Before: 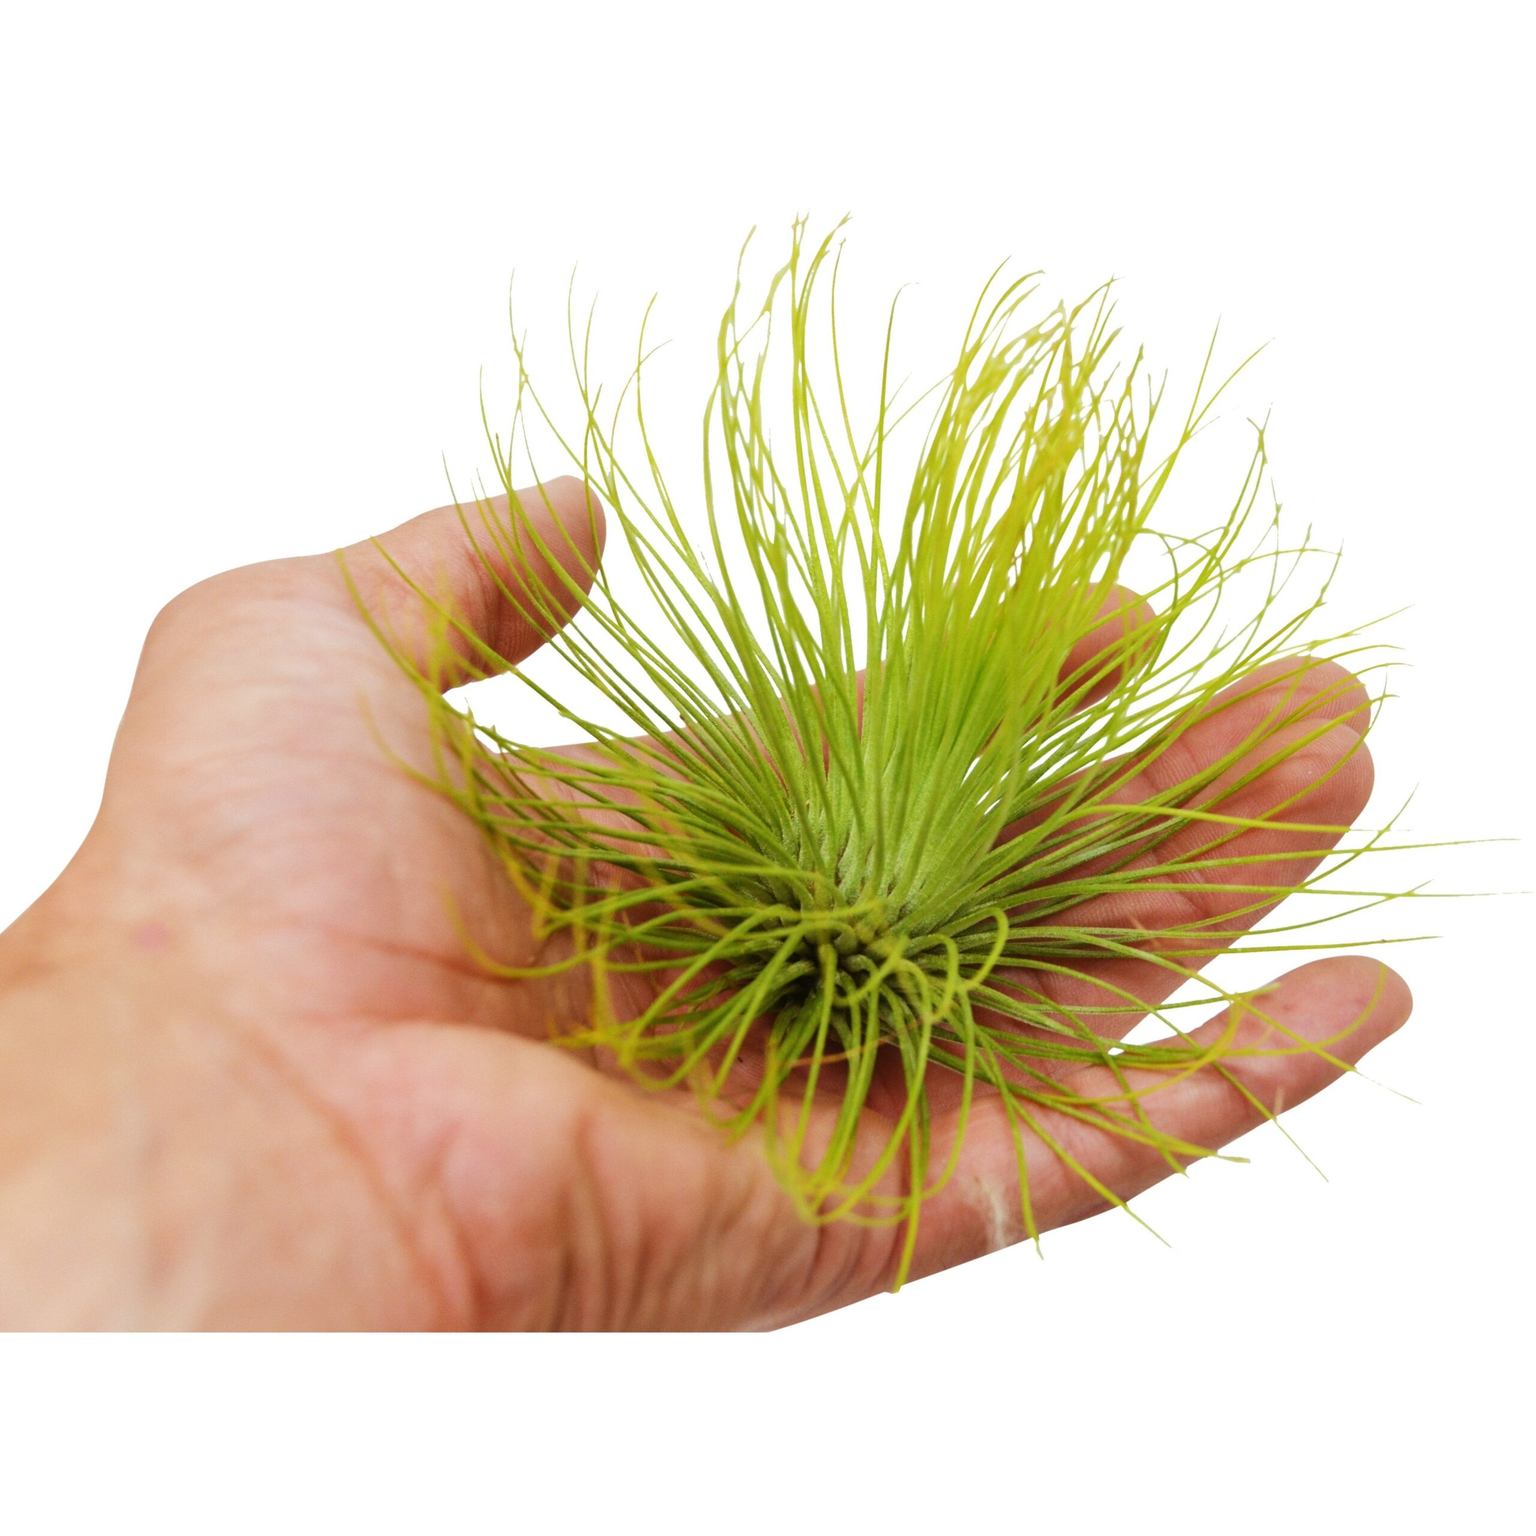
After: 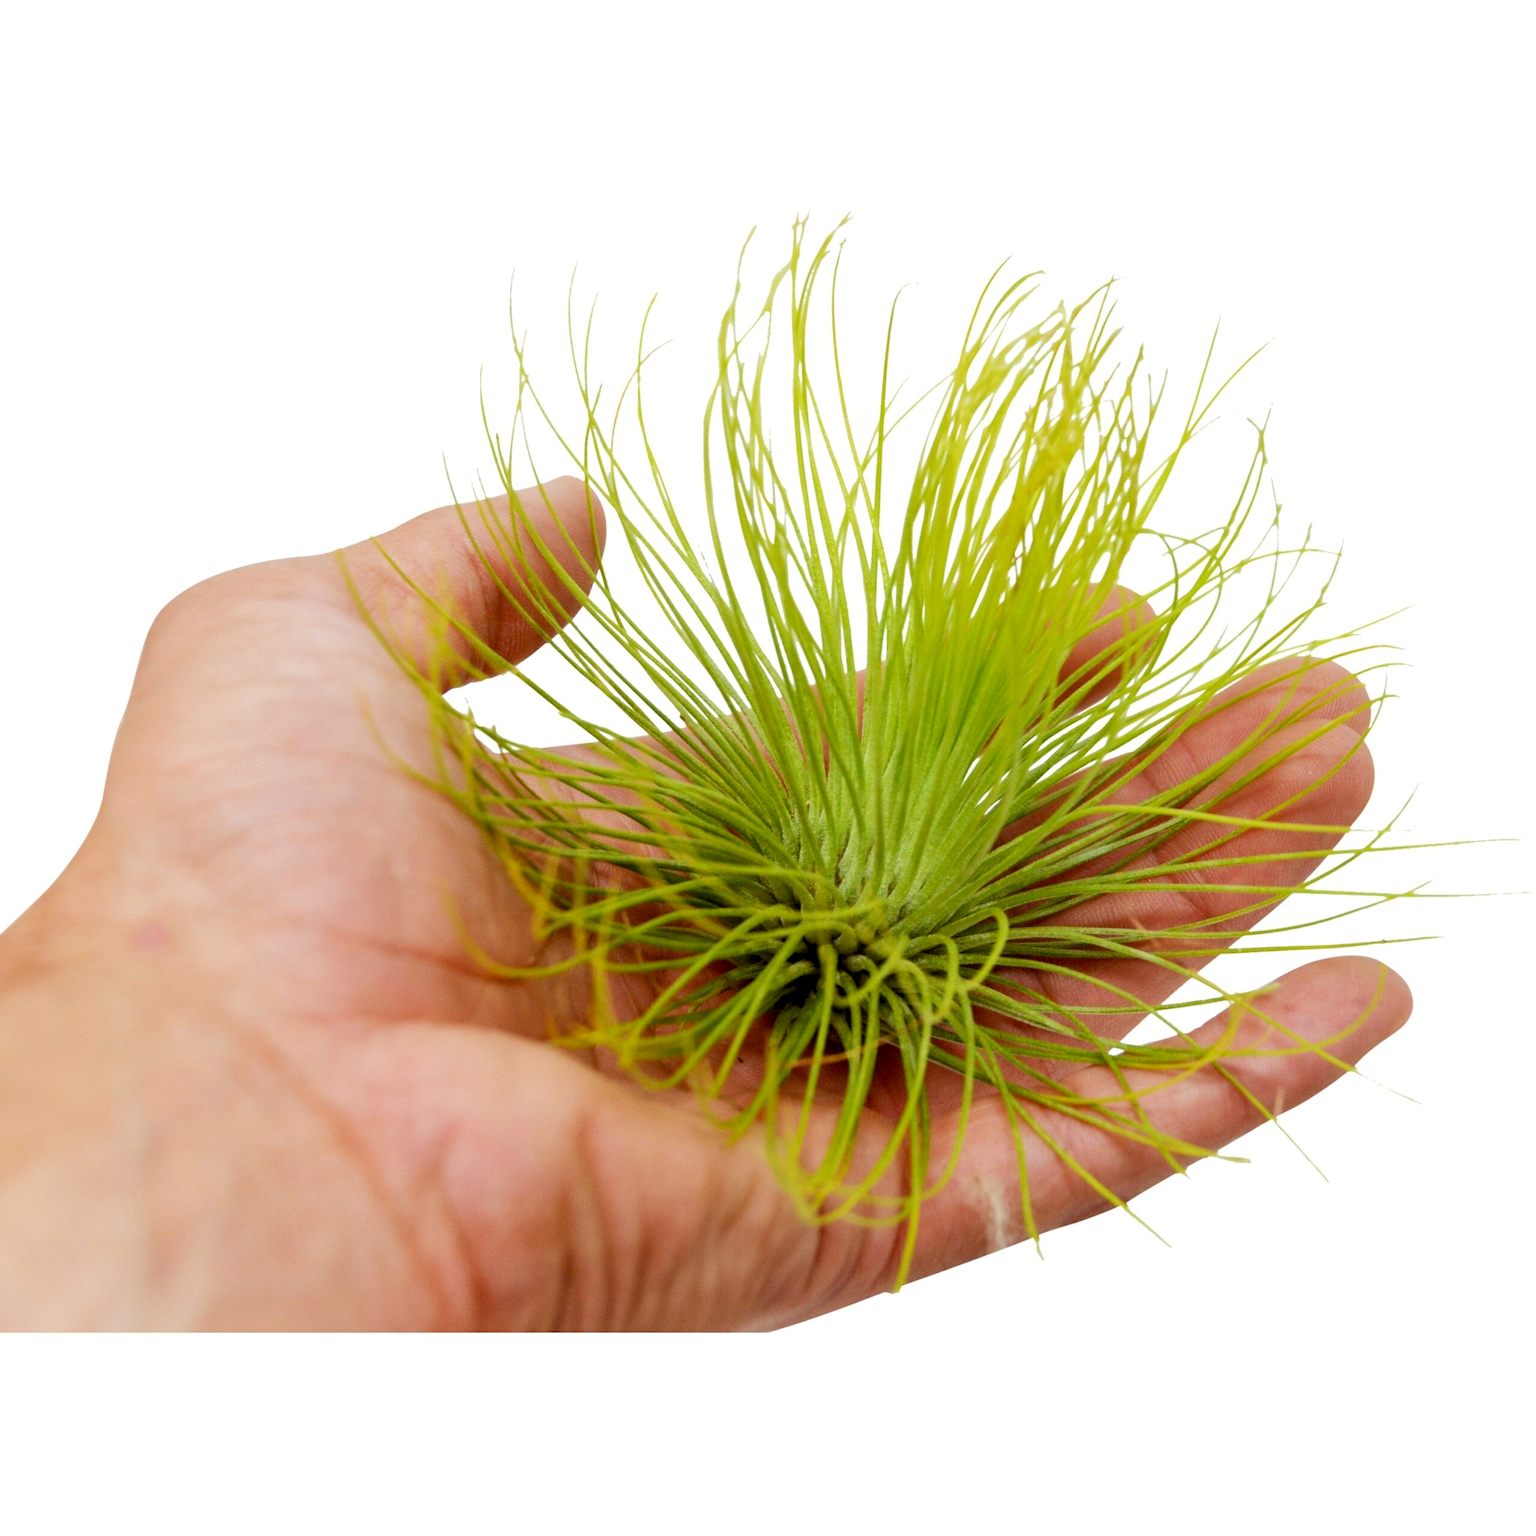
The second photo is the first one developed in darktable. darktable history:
exposure: black level correction 0.01, exposure 0.016 EV, compensate highlight preservation false
